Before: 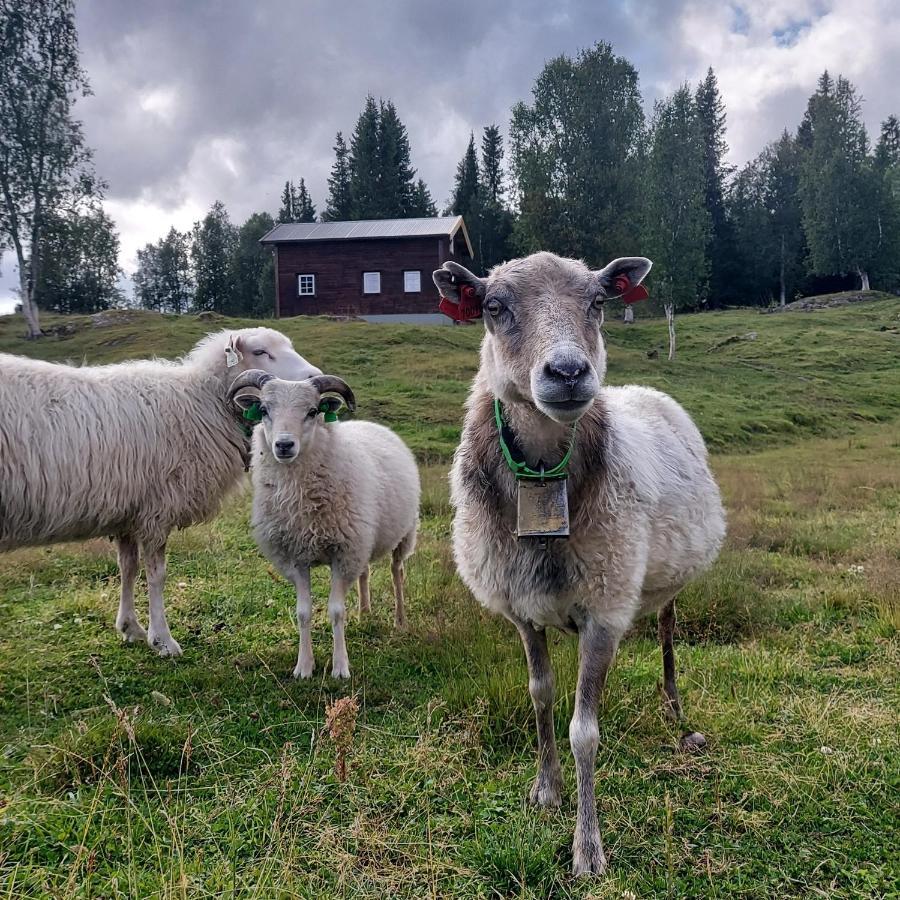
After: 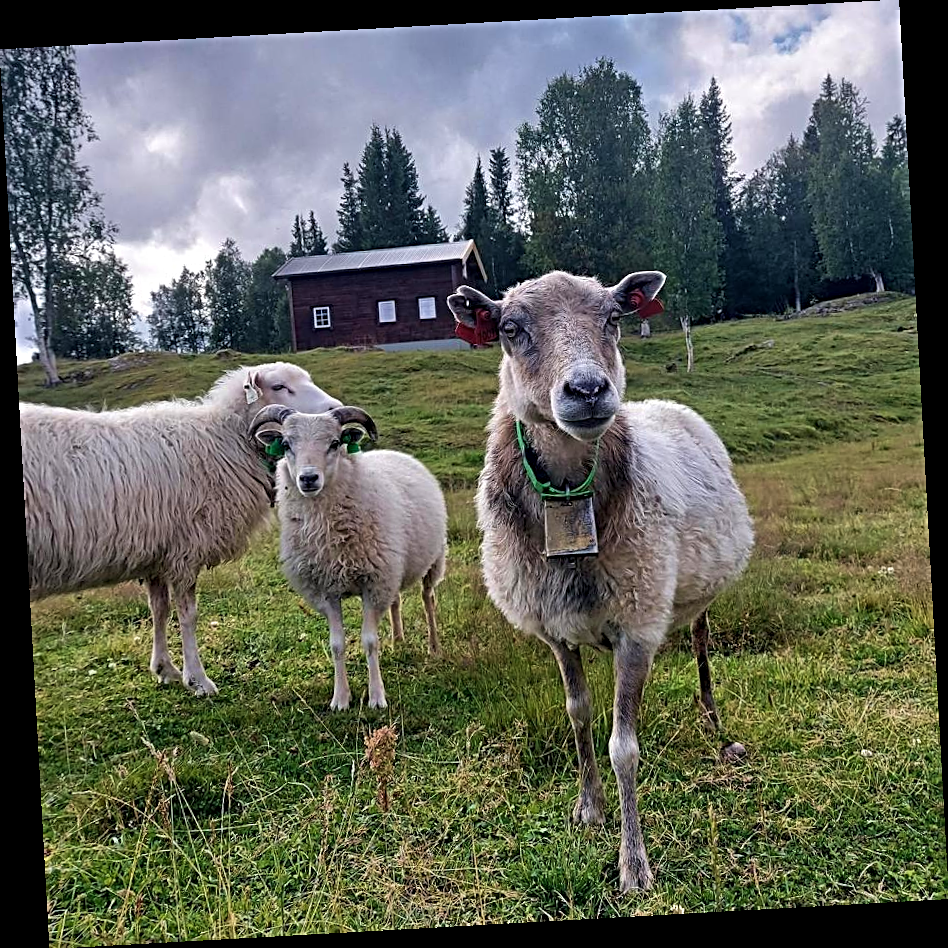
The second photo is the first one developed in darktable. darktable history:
velvia: on, module defaults
rotate and perspective: rotation -3.18°, automatic cropping off
sharpen: radius 4
